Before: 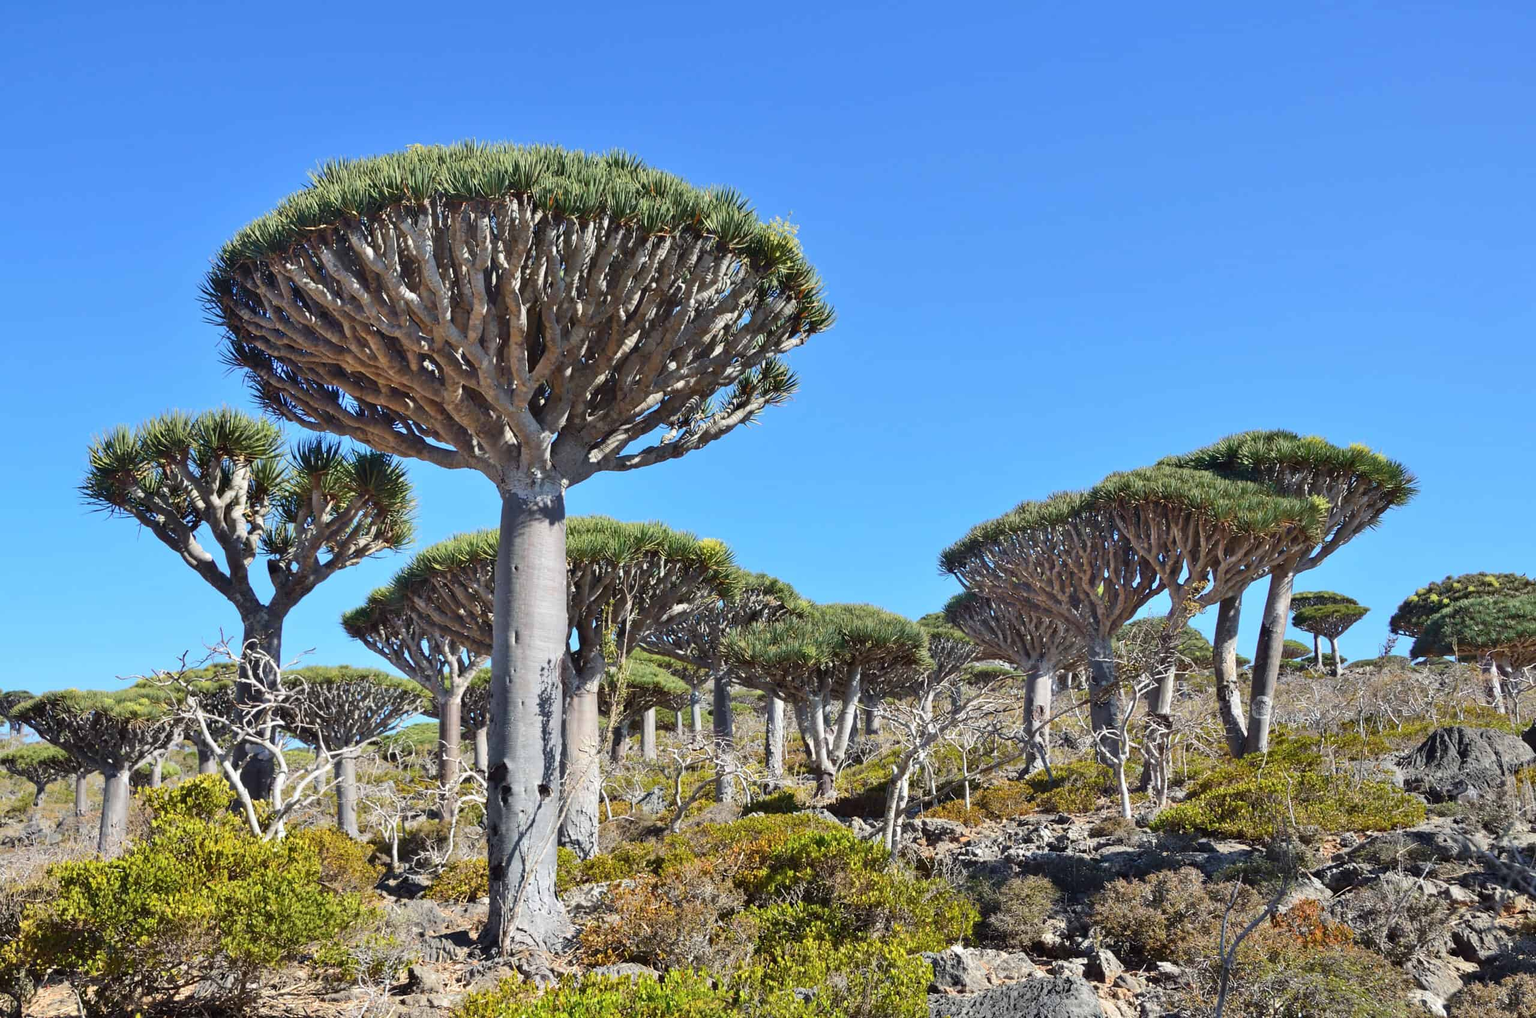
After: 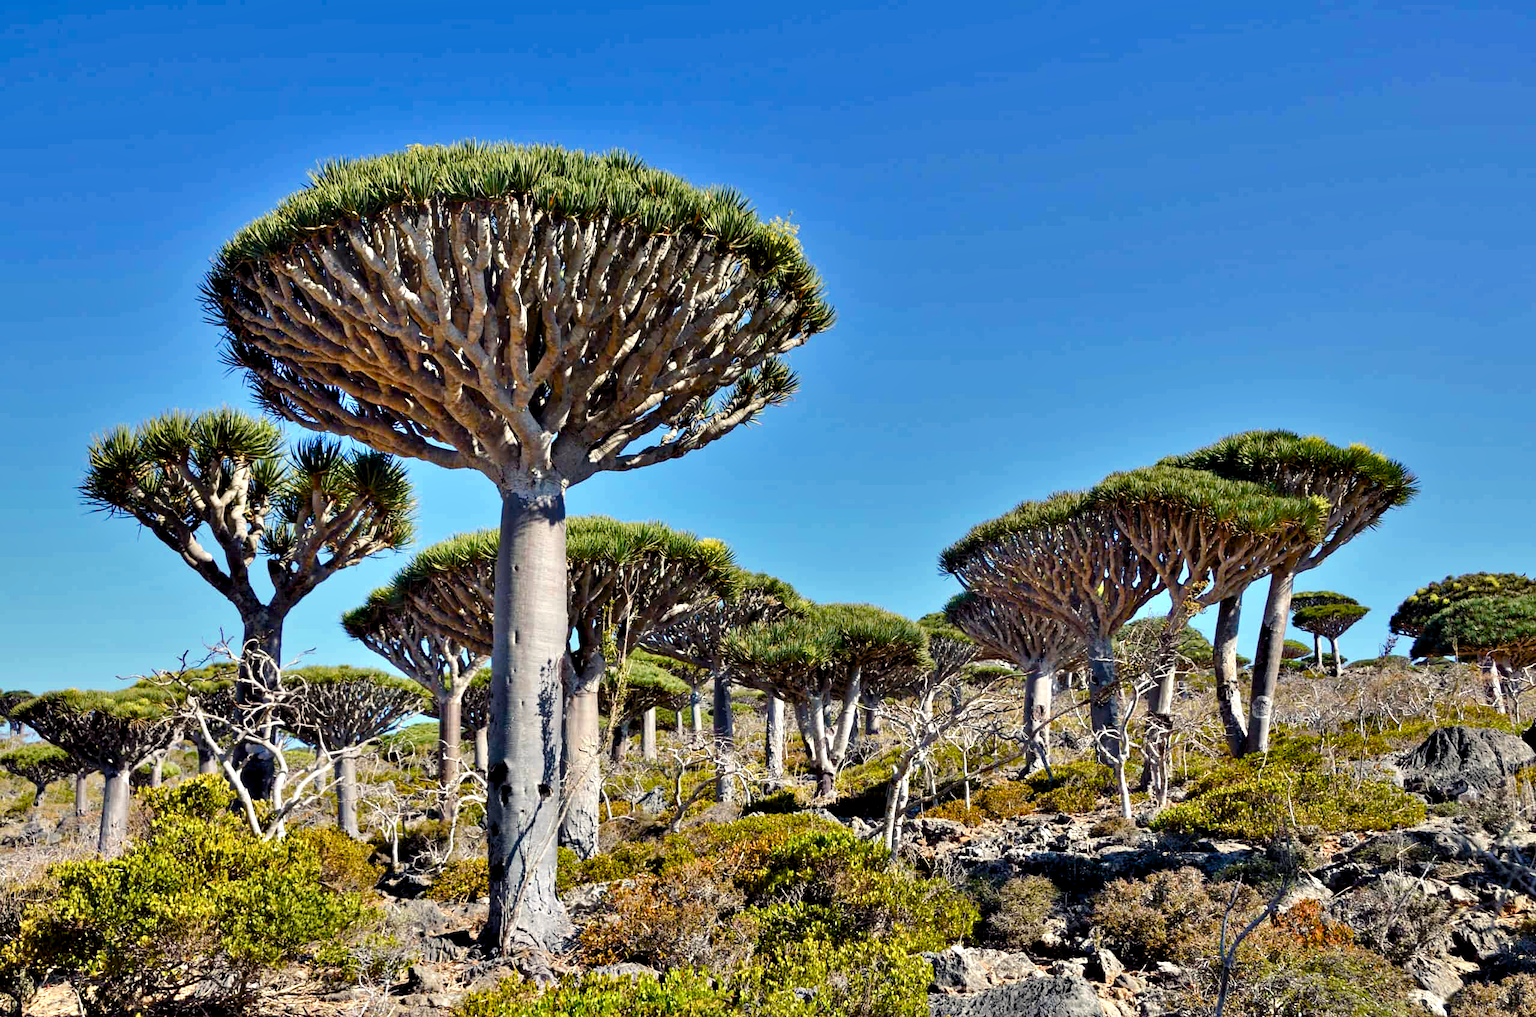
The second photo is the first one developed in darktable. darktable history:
tone equalizer: -8 EV -0.002 EV, -7 EV 0.005 EV, -6 EV -0.044 EV, -5 EV 0.021 EV, -4 EV -0.007 EV, -3 EV 0.036 EV, -2 EV -0.063 EV, -1 EV -0.302 EV, +0 EV -0.563 EV
color balance rgb: highlights gain › chroma 3.026%, highlights gain › hue 76.66°, perceptual saturation grading › global saturation 20%, perceptual saturation grading › highlights -25.06%, perceptual saturation grading › shadows 50.197%, contrast 4.969%
contrast equalizer: octaves 7, y [[0.6 ×6], [0.55 ×6], [0 ×6], [0 ×6], [0 ×6]]
